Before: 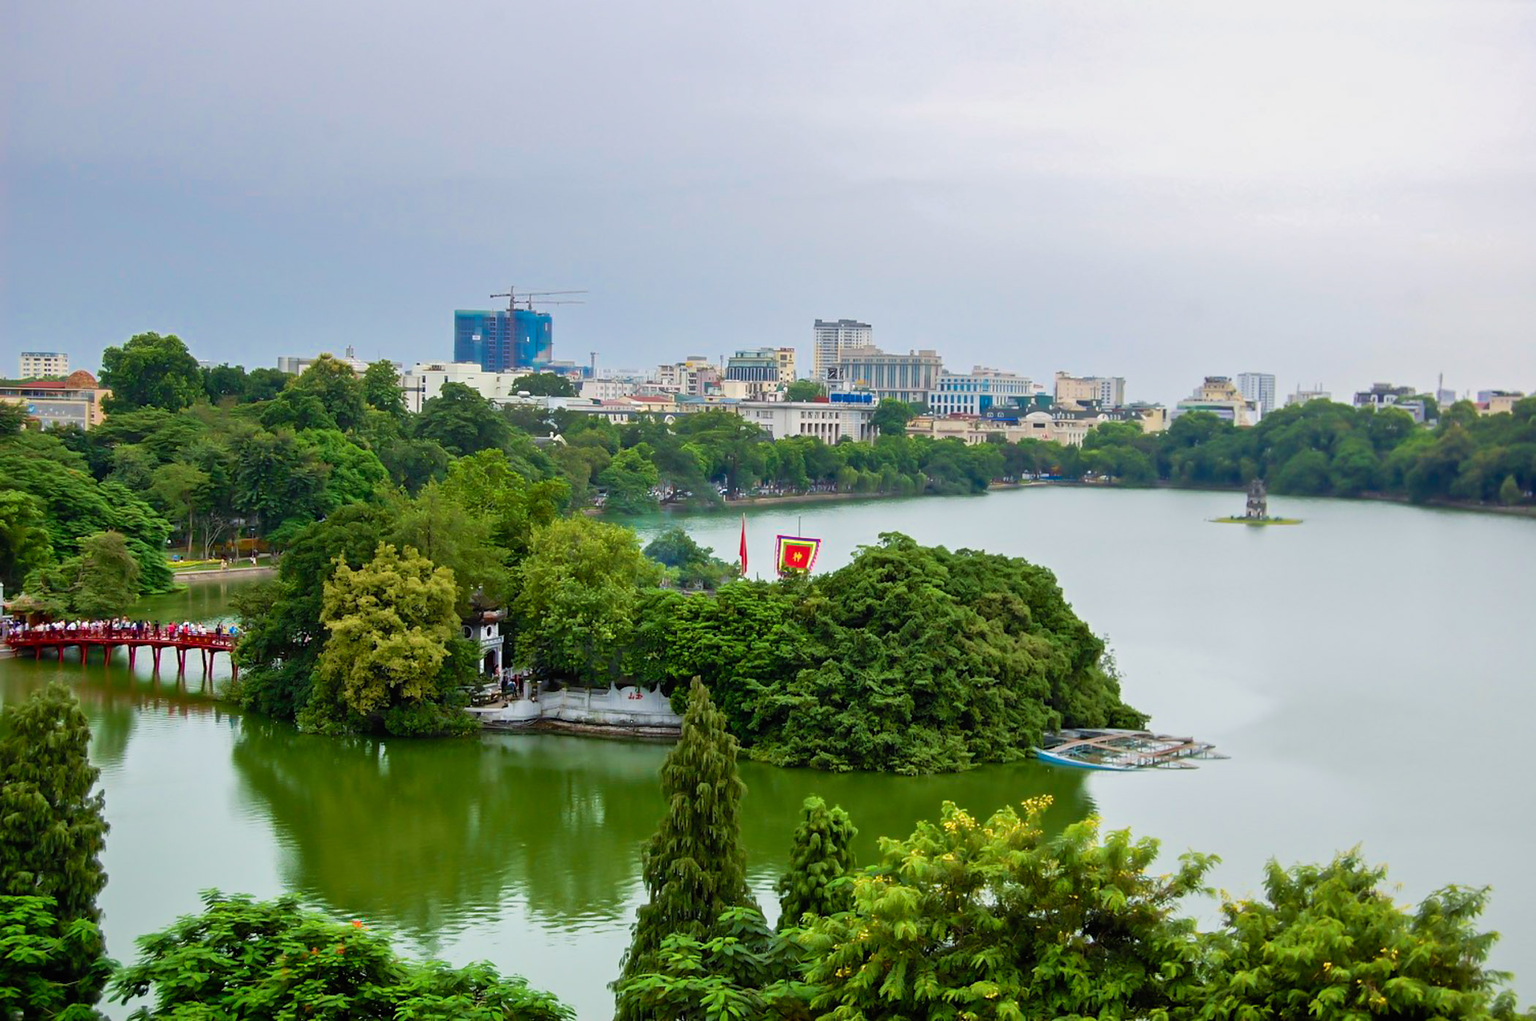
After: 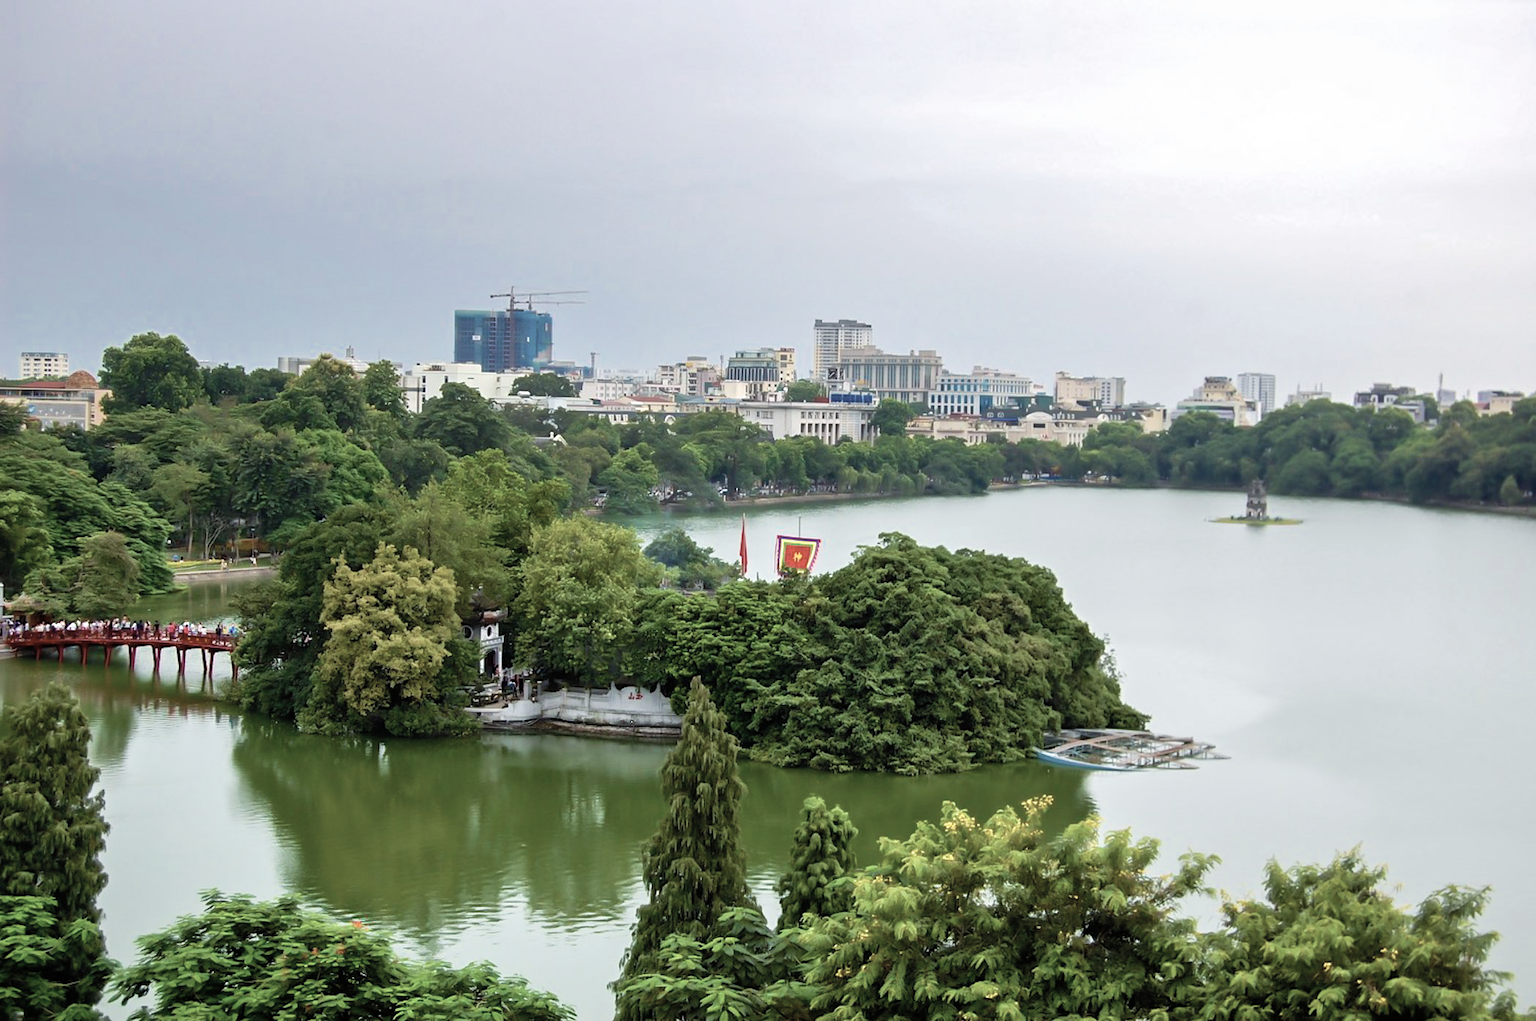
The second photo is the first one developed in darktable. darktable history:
color correction: saturation 0.57
levels: mode automatic, black 0.023%, white 99.97%, levels [0.062, 0.494, 0.925]
